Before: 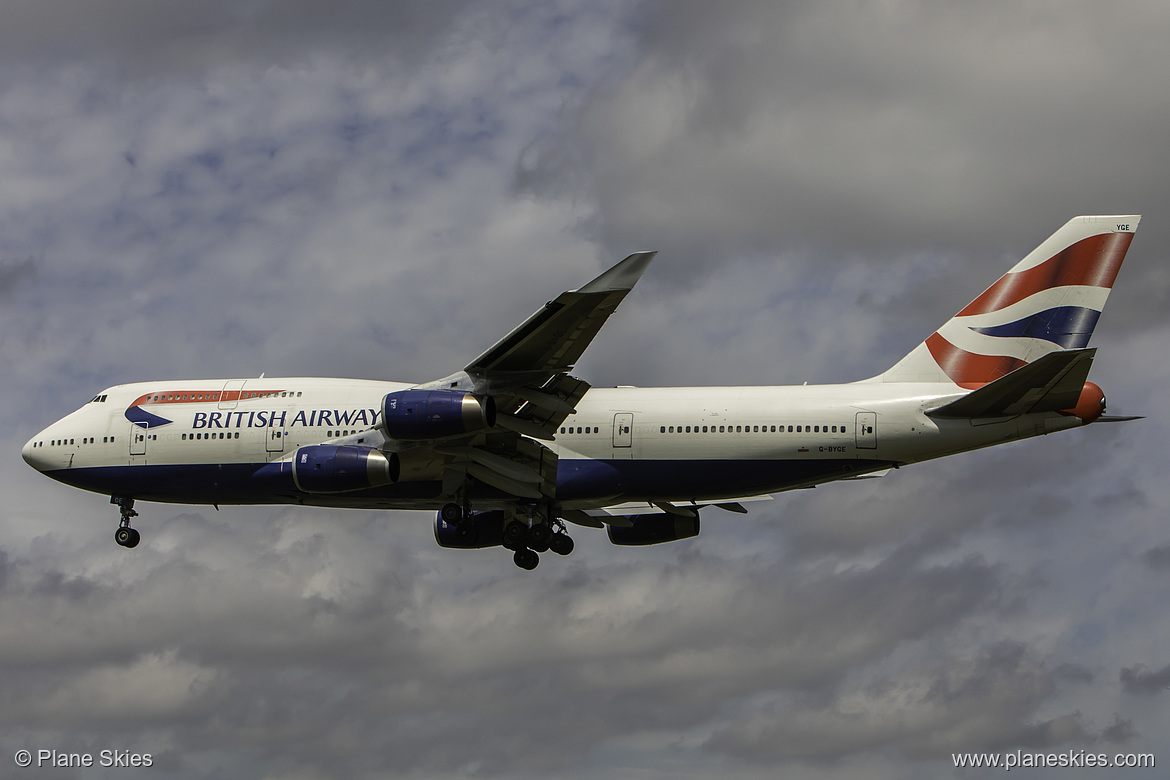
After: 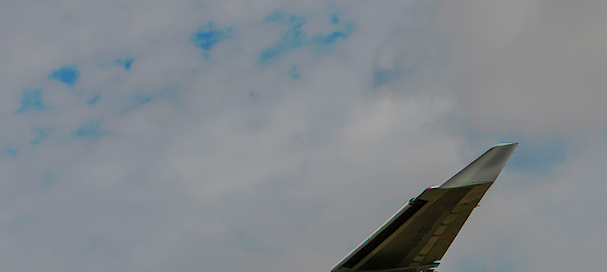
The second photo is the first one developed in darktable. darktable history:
tone curve: curves: ch0 [(0, 0) (0.003, 0.003) (0.011, 0.011) (0.025, 0.024) (0.044, 0.043) (0.069, 0.067) (0.1, 0.096) (0.136, 0.131) (0.177, 0.171) (0.224, 0.217) (0.277, 0.267) (0.335, 0.324) (0.399, 0.385) (0.468, 0.452) (0.543, 0.632) (0.623, 0.697) (0.709, 0.766) (0.801, 0.839) (0.898, 0.917) (1, 1)], preserve colors none
crop: left 10.121%, top 10.631%, right 36.218%, bottom 51.526%
rotate and perspective: rotation -3°, crop left 0.031, crop right 0.968, crop top 0.07, crop bottom 0.93
shadows and highlights: shadows 38.43, highlights -74.54
